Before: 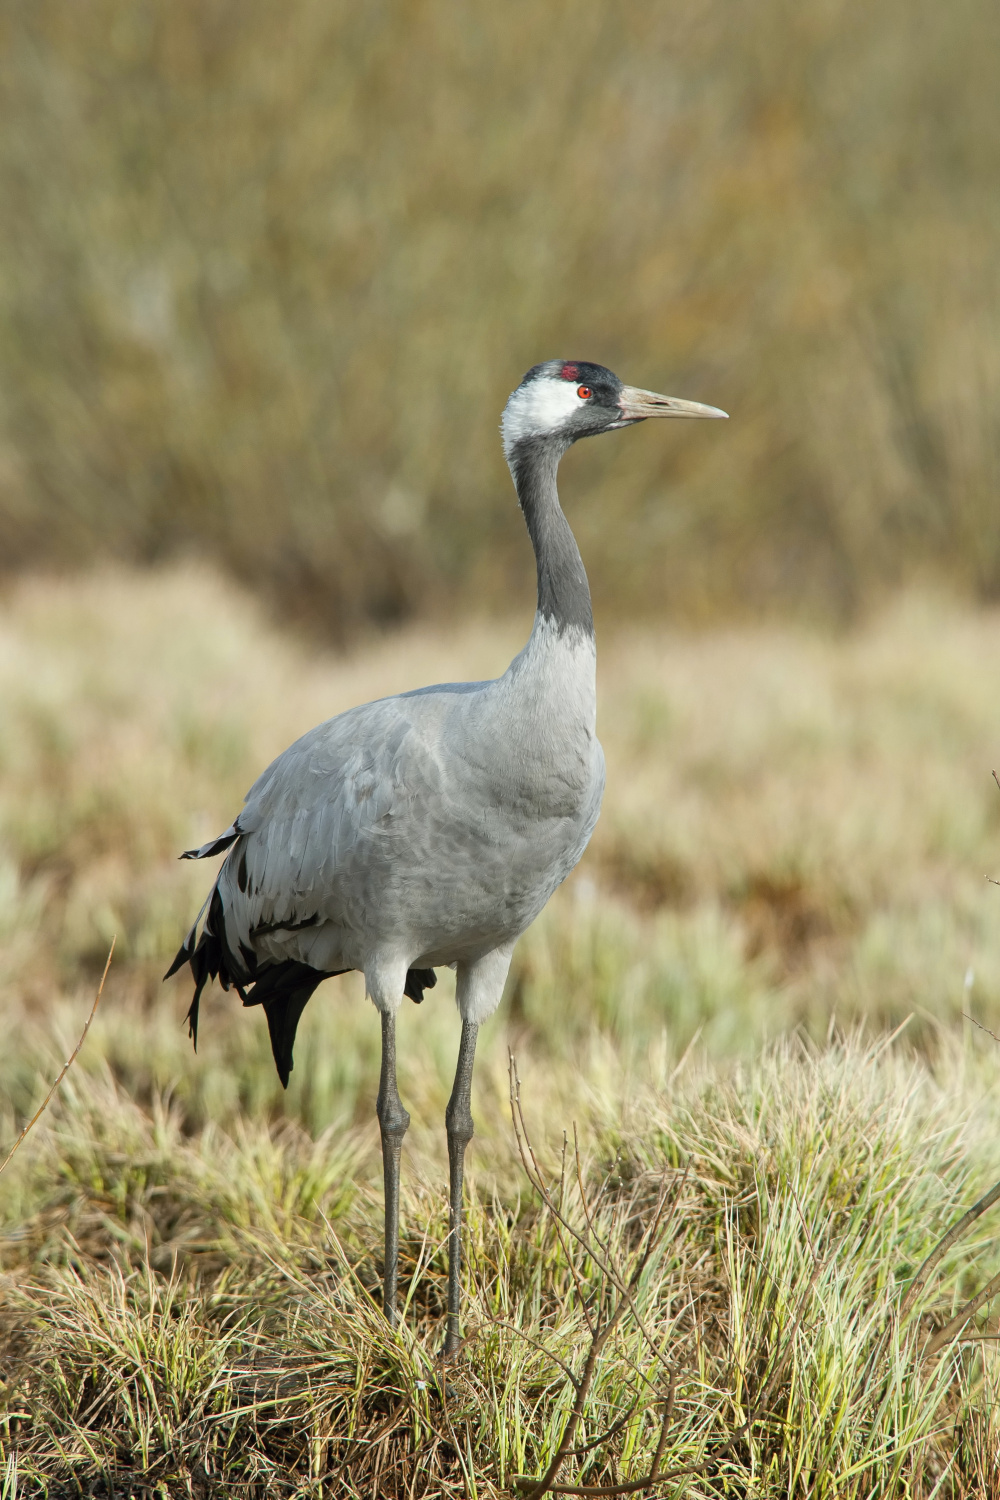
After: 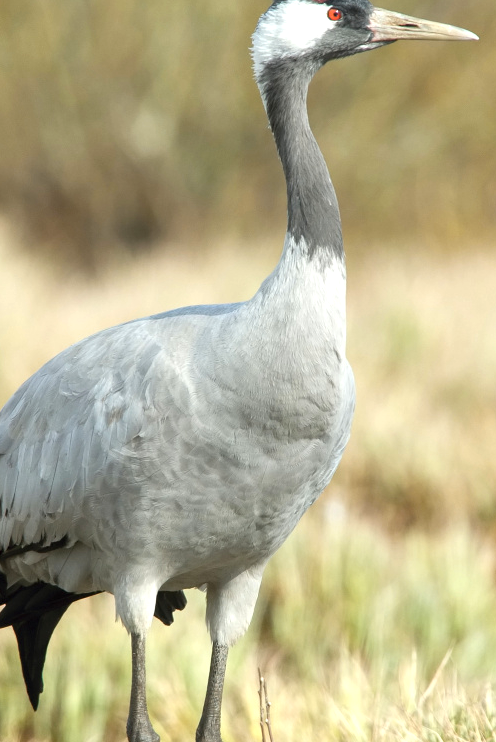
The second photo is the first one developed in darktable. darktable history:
crop: left 25.054%, top 25.249%, right 25.258%, bottom 25.271%
exposure: exposure 0.569 EV, compensate exposure bias true, compensate highlight preservation false
